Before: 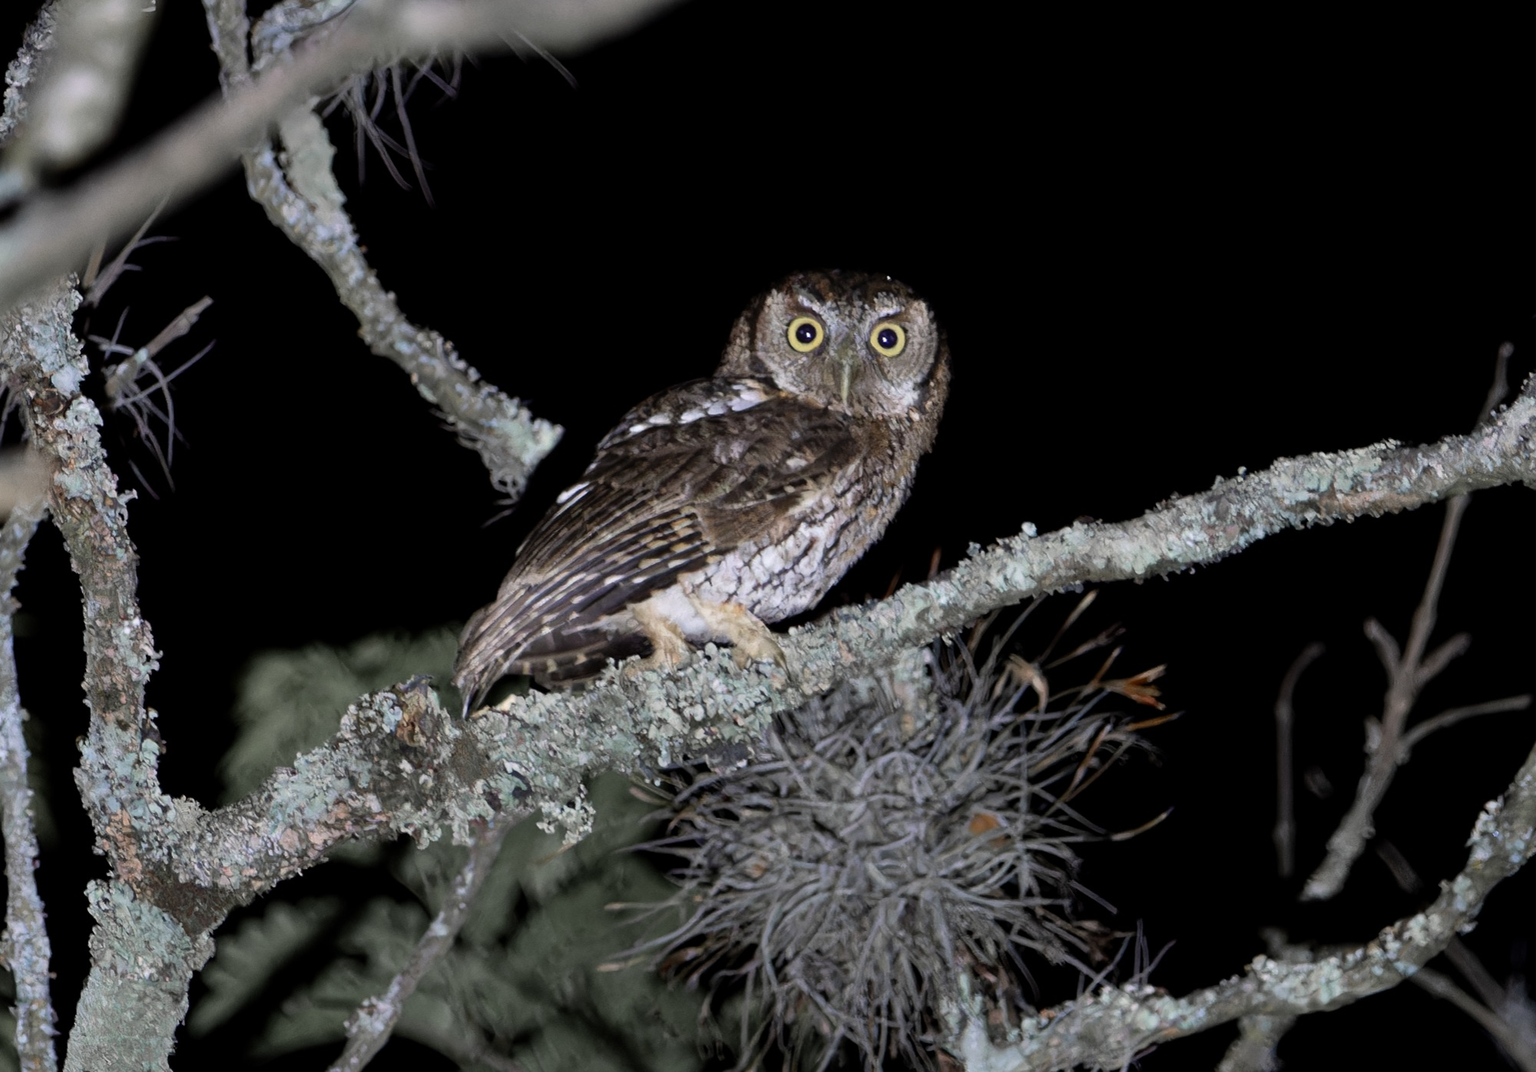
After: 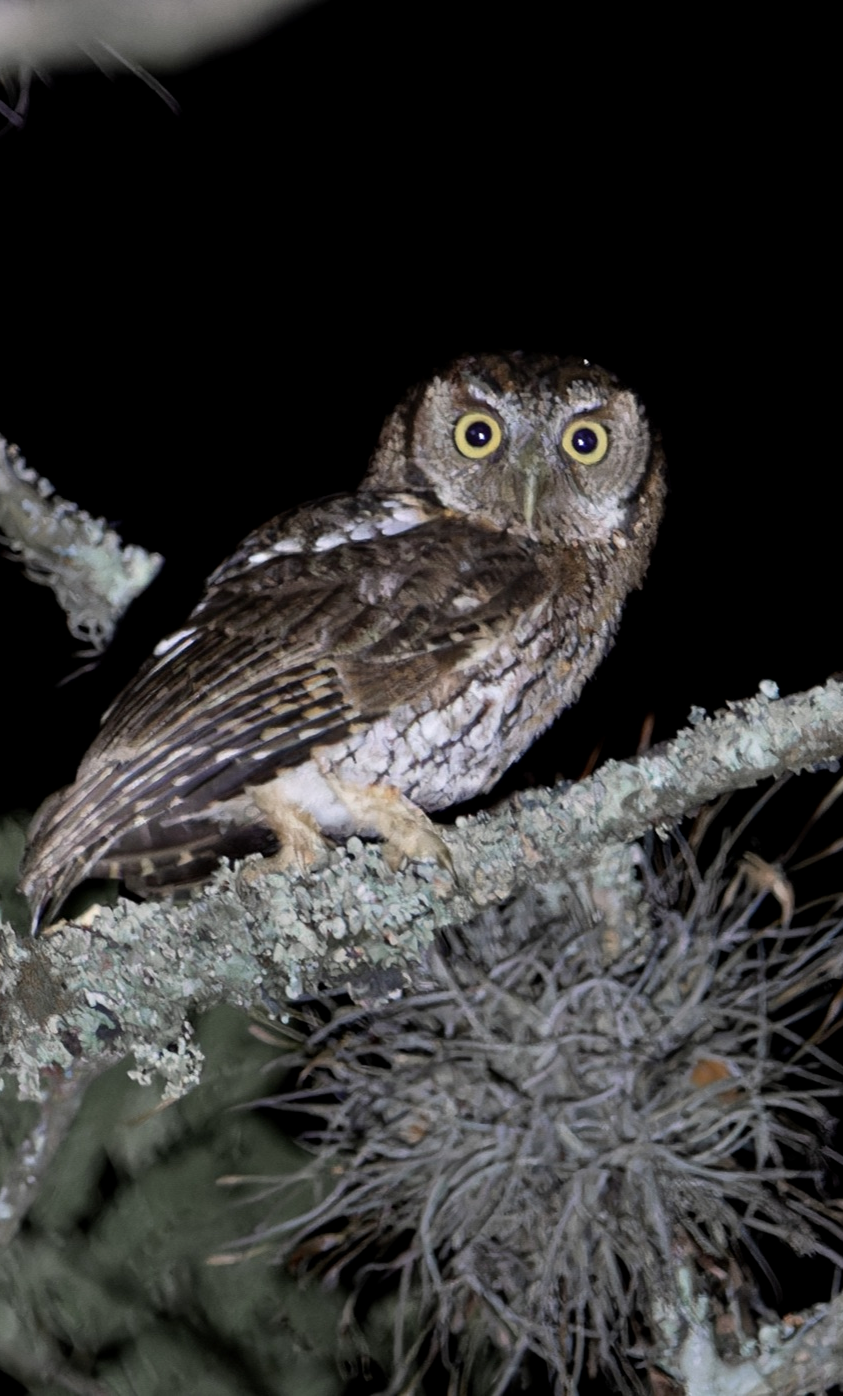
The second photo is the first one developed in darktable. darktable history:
crop: left 28.583%, right 29.231%
exposure: black level correction 0.001, compensate highlight preservation false
